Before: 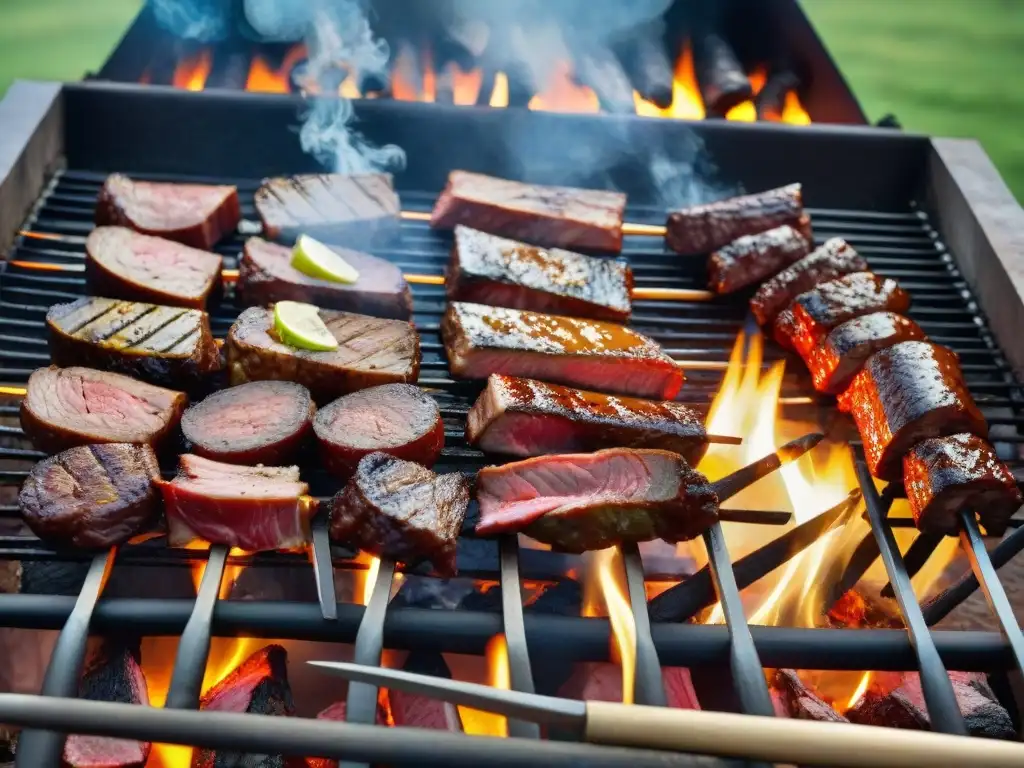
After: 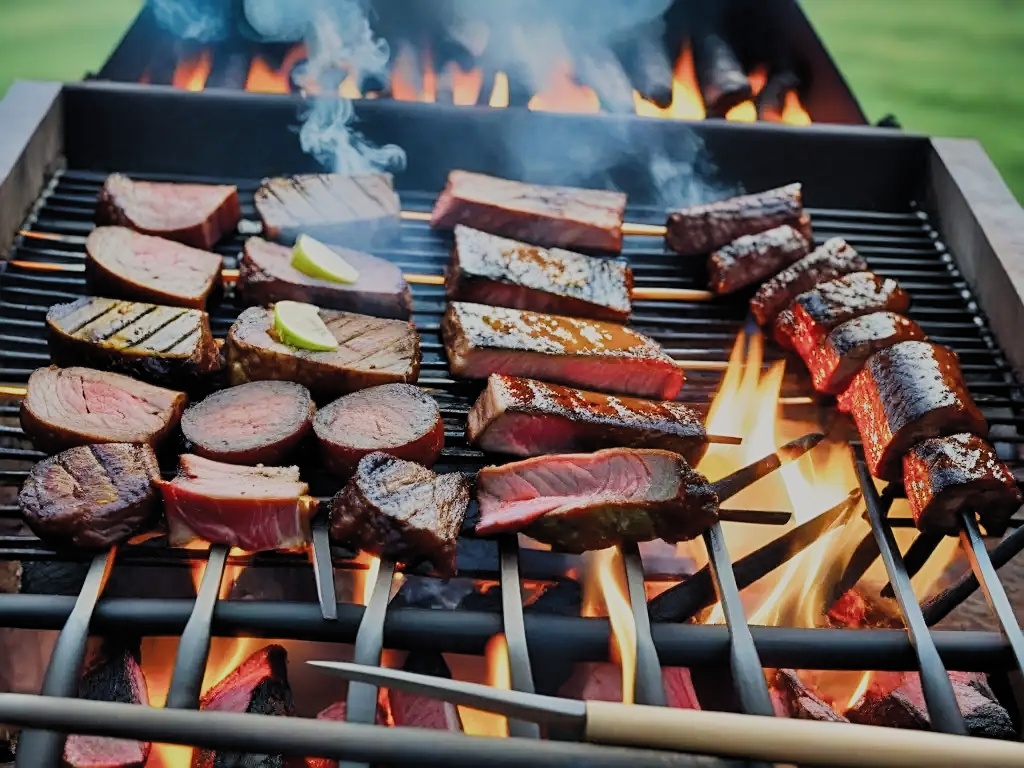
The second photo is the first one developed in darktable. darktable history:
filmic rgb: black relative exposure -7.65 EV, white relative exposure 4.56 EV, threshold 3 EV, hardness 3.61, color science v5 (2021), contrast in shadows safe, contrast in highlights safe, enable highlight reconstruction true
sharpen: amount 0.471
